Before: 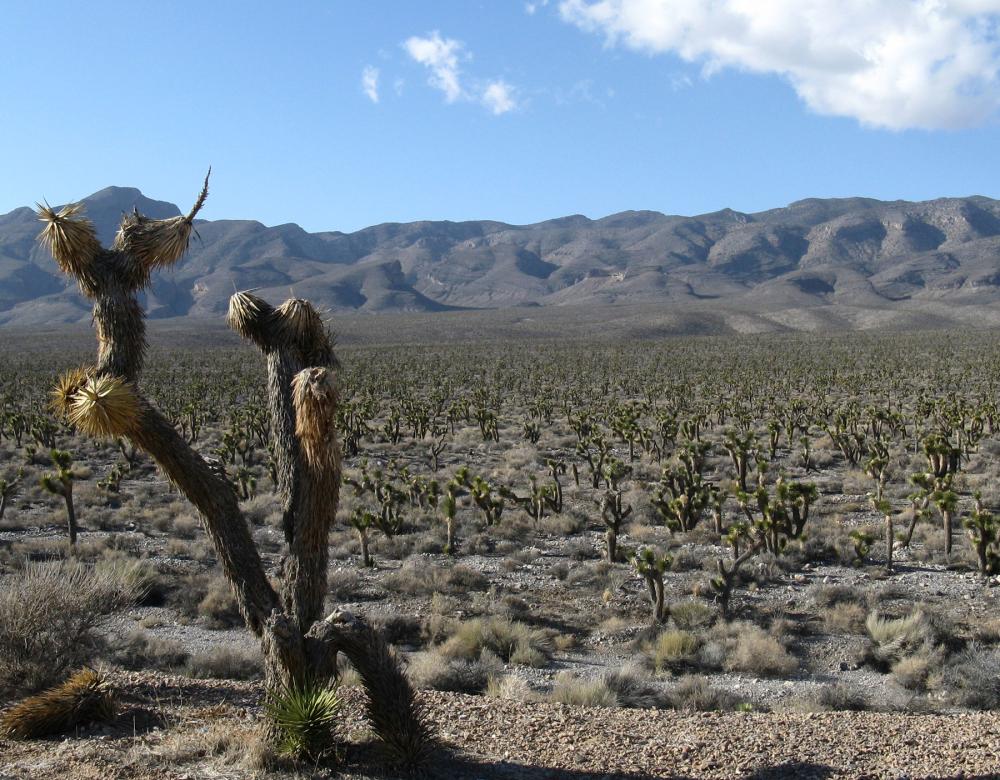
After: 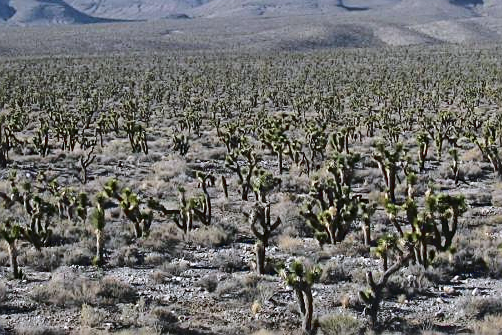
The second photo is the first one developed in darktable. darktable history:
crop: left 35.102%, top 36.996%, right 14.606%, bottom 20.022%
sharpen: on, module defaults
tone curve: curves: ch0 [(0, 0) (0.003, 0.047) (0.011, 0.05) (0.025, 0.053) (0.044, 0.057) (0.069, 0.062) (0.1, 0.084) (0.136, 0.115) (0.177, 0.159) (0.224, 0.216) (0.277, 0.289) (0.335, 0.382) (0.399, 0.474) (0.468, 0.561) (0.543, 0.636) (0.623, 0.705) (0.709, 0.778) (0.801, 0.847) (0.898, 0.916) (1, 1)], color space Lab, linked channels, preserve colors none
exposure: exposure 0.014 EV, compensate highlight preservation false
color calibration: illuminant as shot in camera, x 0.358, y 0.373, temperature 4628.91 K
